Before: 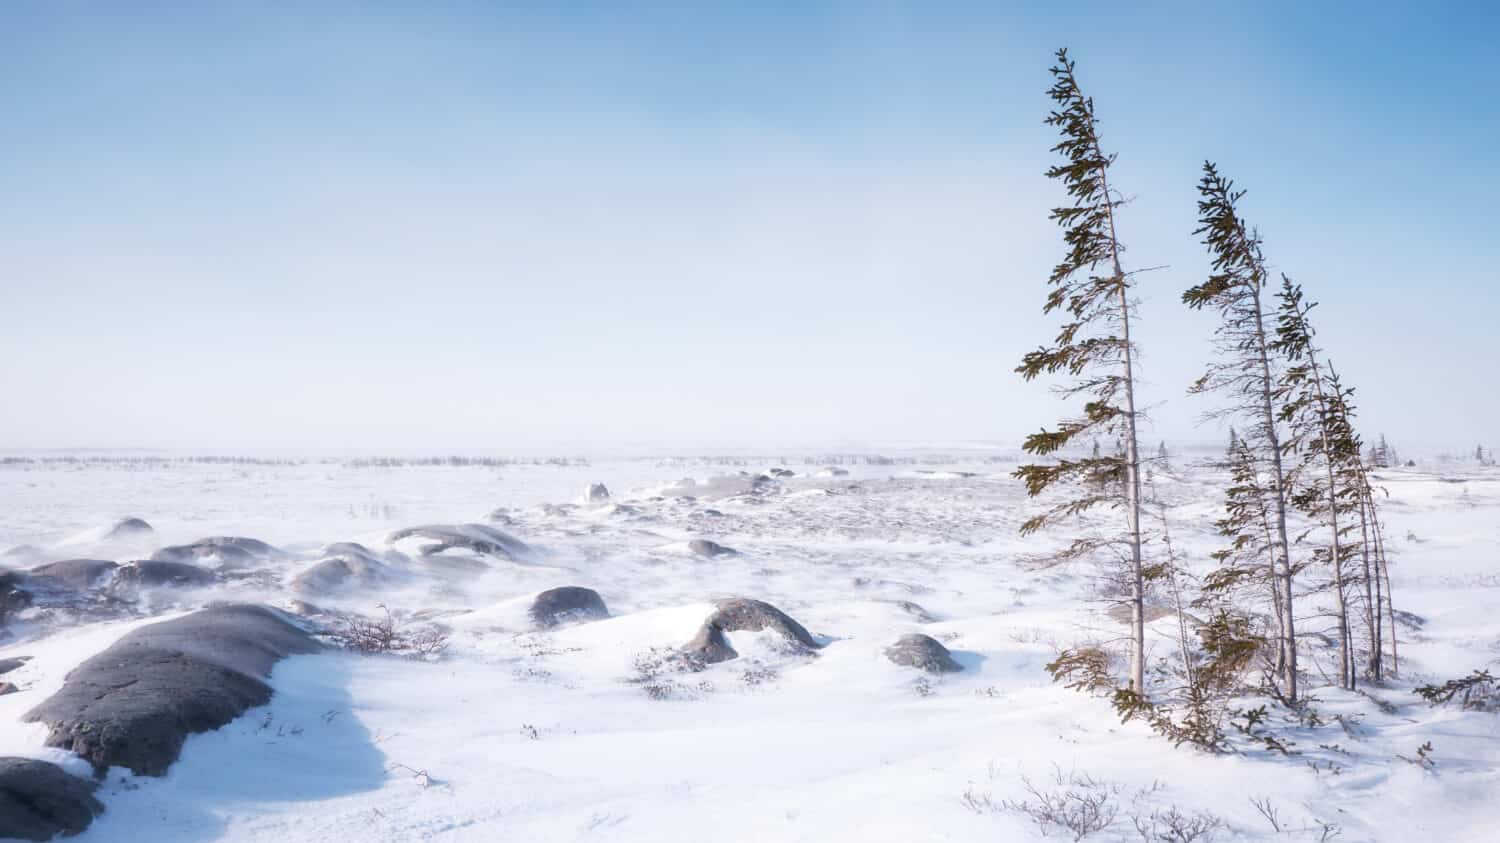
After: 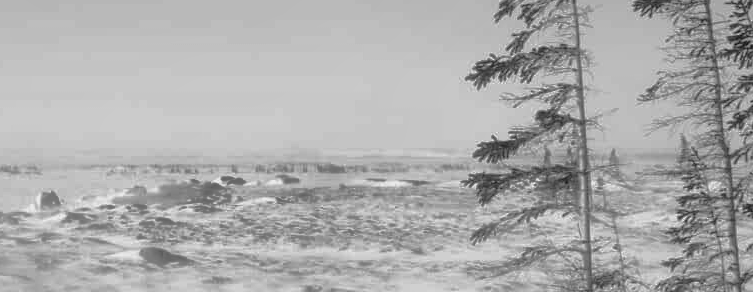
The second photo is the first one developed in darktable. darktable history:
monochrome: a -92.57, b 58.91
shadows and highlights: shadows 40, highlights -60
crop: left 36.607%, top 34.735%, right 13.146%, bottom 30.611%
